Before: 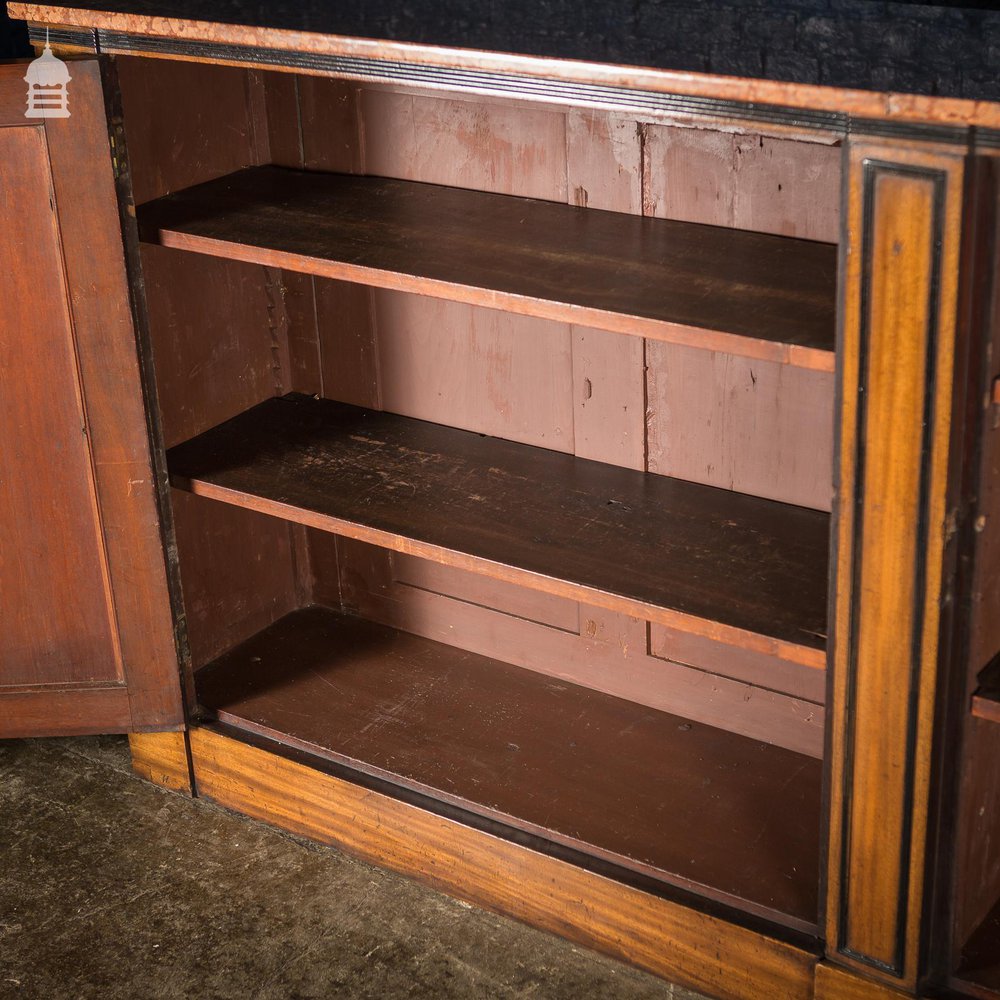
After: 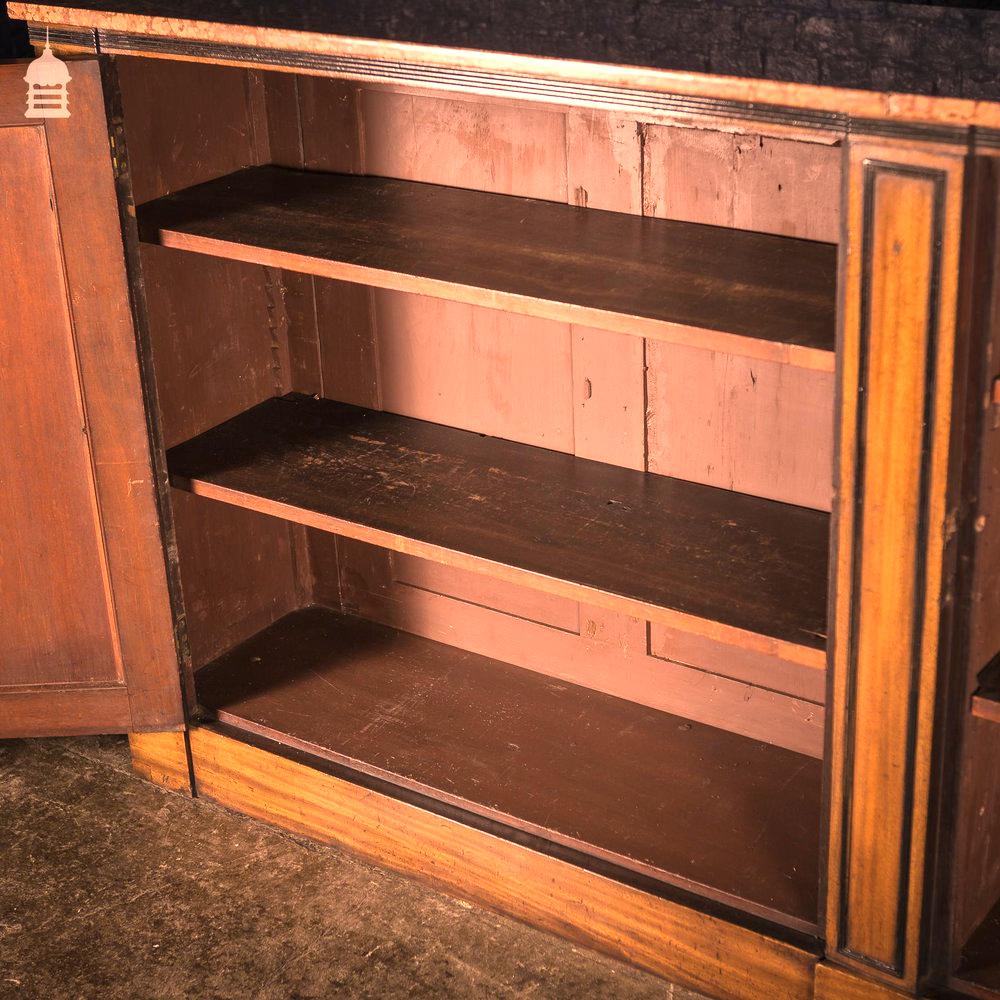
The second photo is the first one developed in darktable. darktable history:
color correction: highlights a* 40, highlights b* 40, saturation 0.69
exposure: black level correction 0, exposure 0.7 EV, compensate exposure bias true, compensate highlight preservation false
